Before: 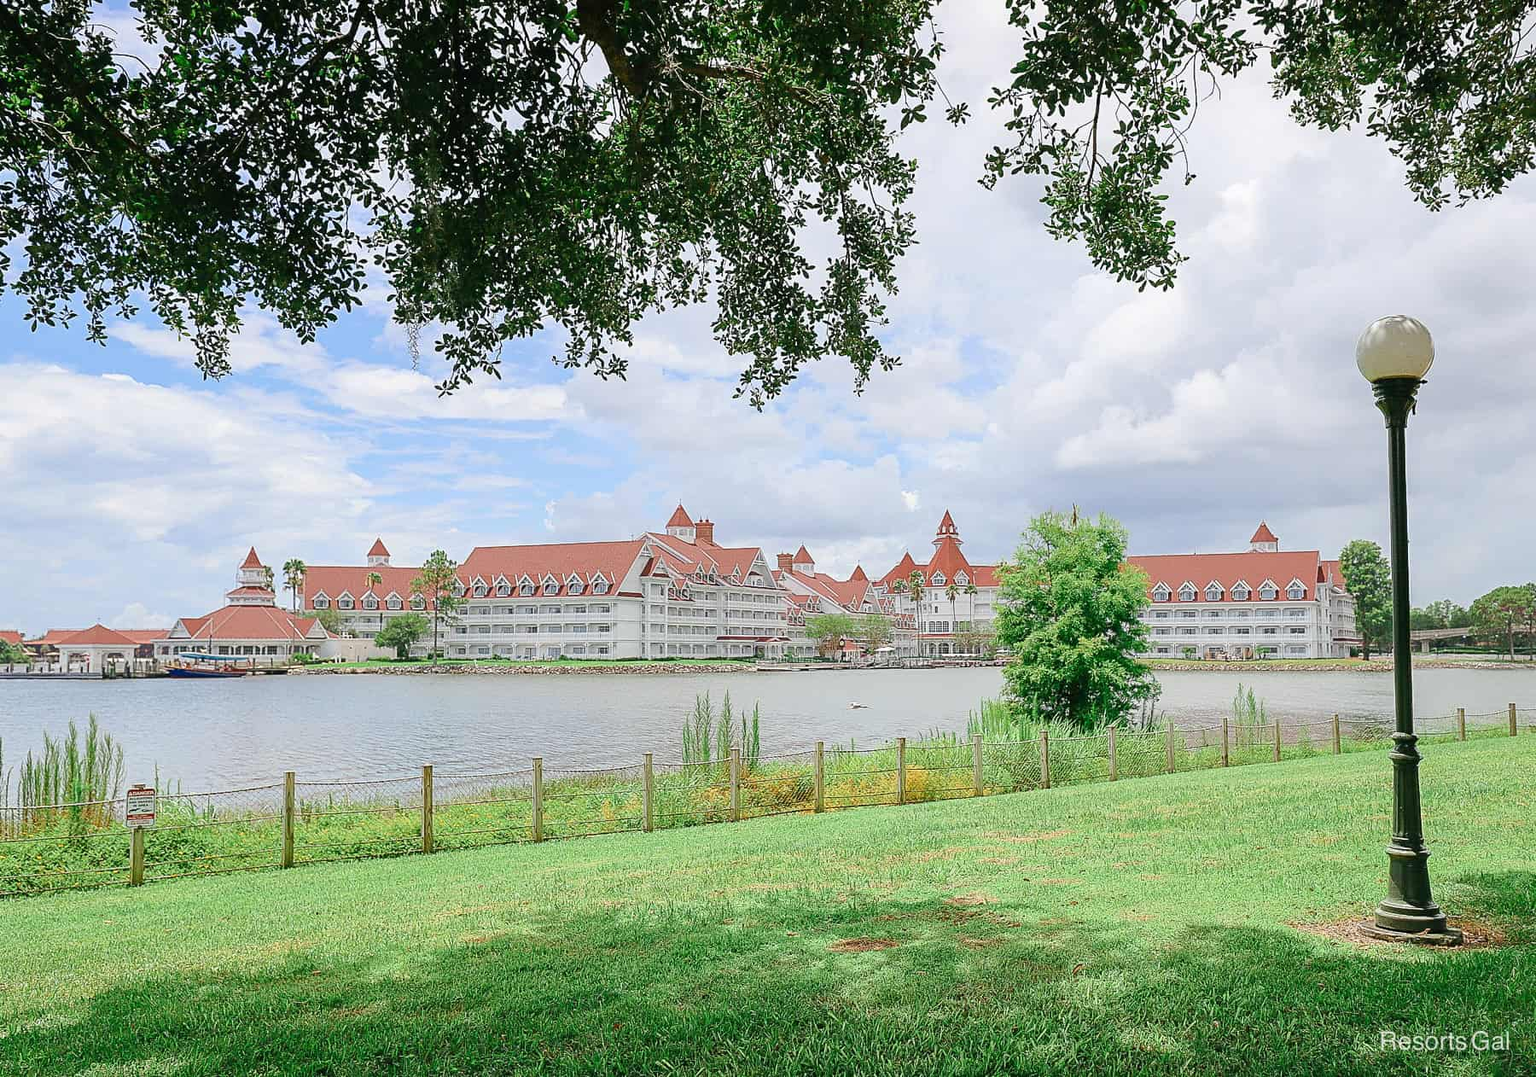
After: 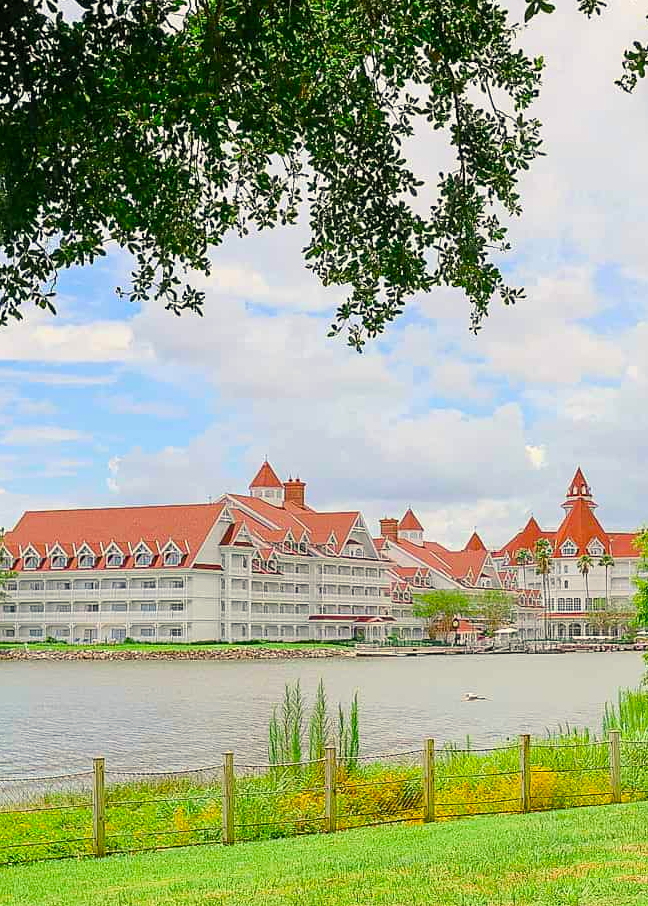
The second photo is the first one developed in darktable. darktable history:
color balance rgb: highlights gain › chroma 3.079%, highlights gain › hue 78.36°, linear chroma grading › global chroma 22.707%, perceptual saturation grading › global saturation 31.078%
crop and rotate: left 29.512%, top 10.308%, right 34.462%, bottom 17.898%
